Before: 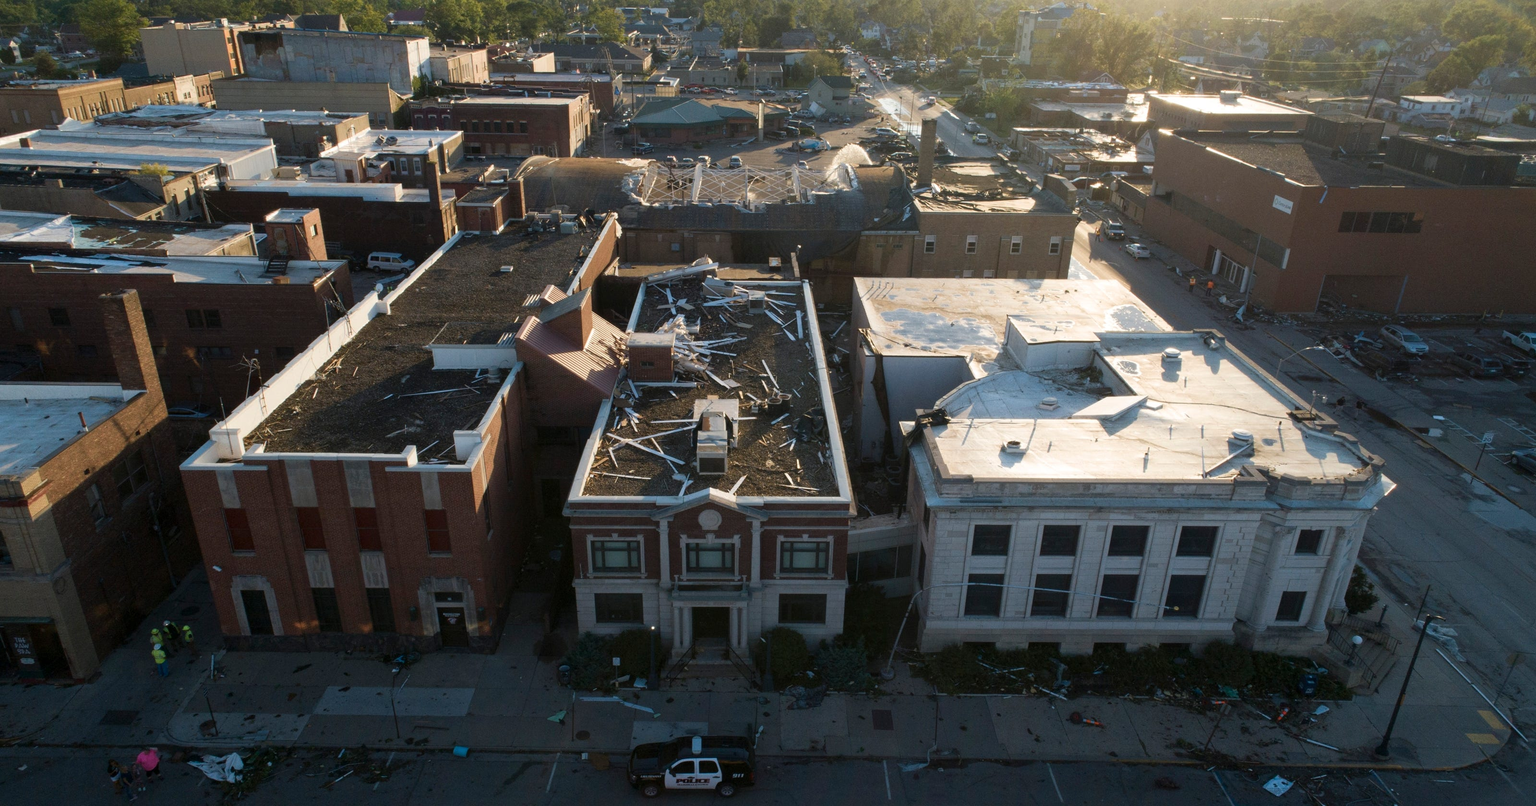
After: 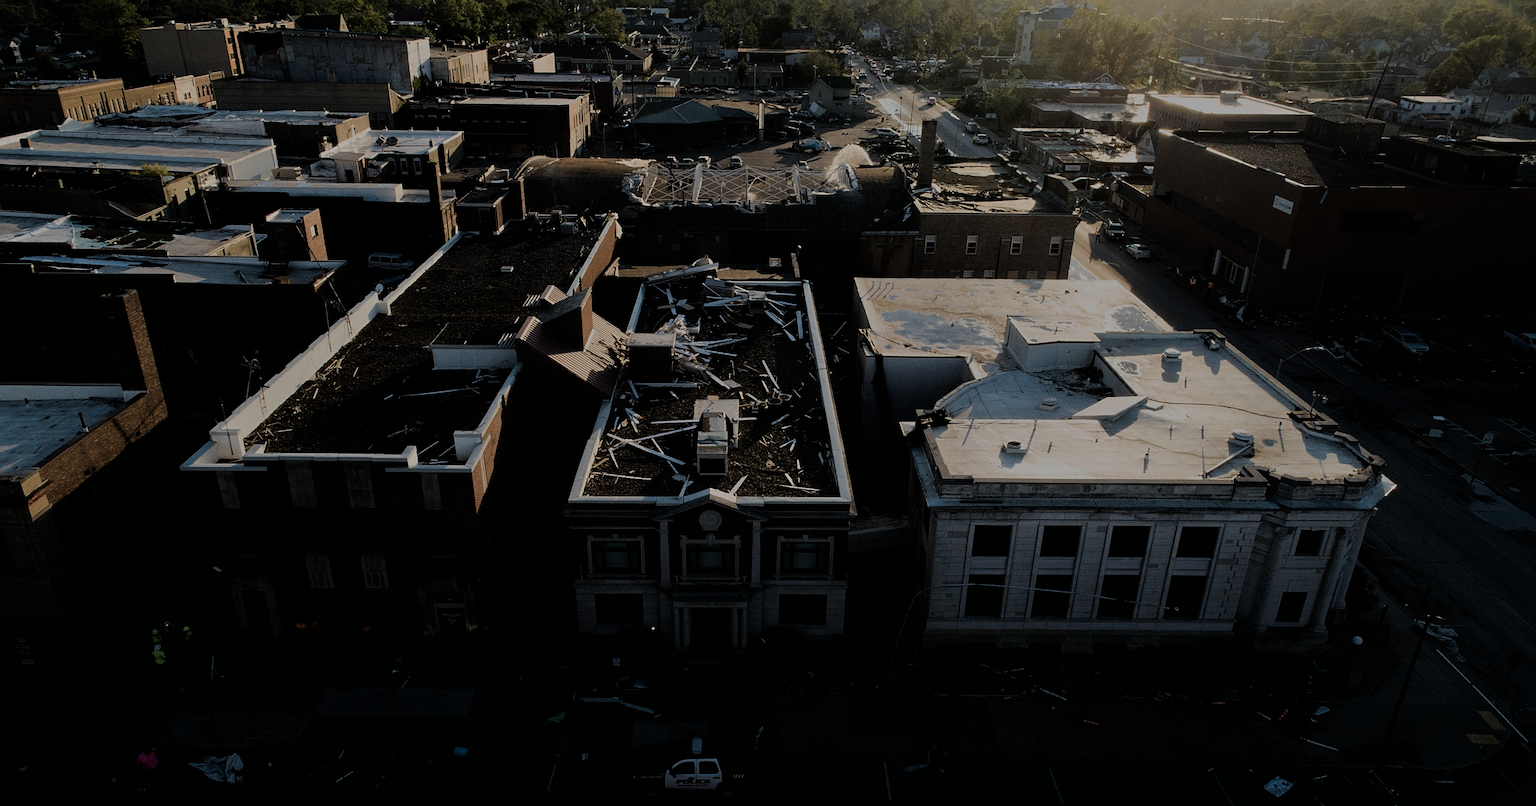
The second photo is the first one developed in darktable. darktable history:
exposure: black level correction 0, exposure 0.5 EV, compensate exposure bias true, compensate highlight preservation false
filmic rgb: black relative exposure -5.1 EV, white relative exposure 3.52 EV, hardness 3.17, contrast 1.202, highlights saturation mix -49.01%
tone equalizer: -8 EV -1.97 EV, -7 EV -1.99 EV, -6 EV -1.98 EV, -5 EV -1.96 EV, -4 EV -1.98 EV, -3 EV -1.98 EV, -2 EV -2 EV, -1 EV -1.61 EV, +0 EV -1.99 EV
sharpen: on, module defaults
